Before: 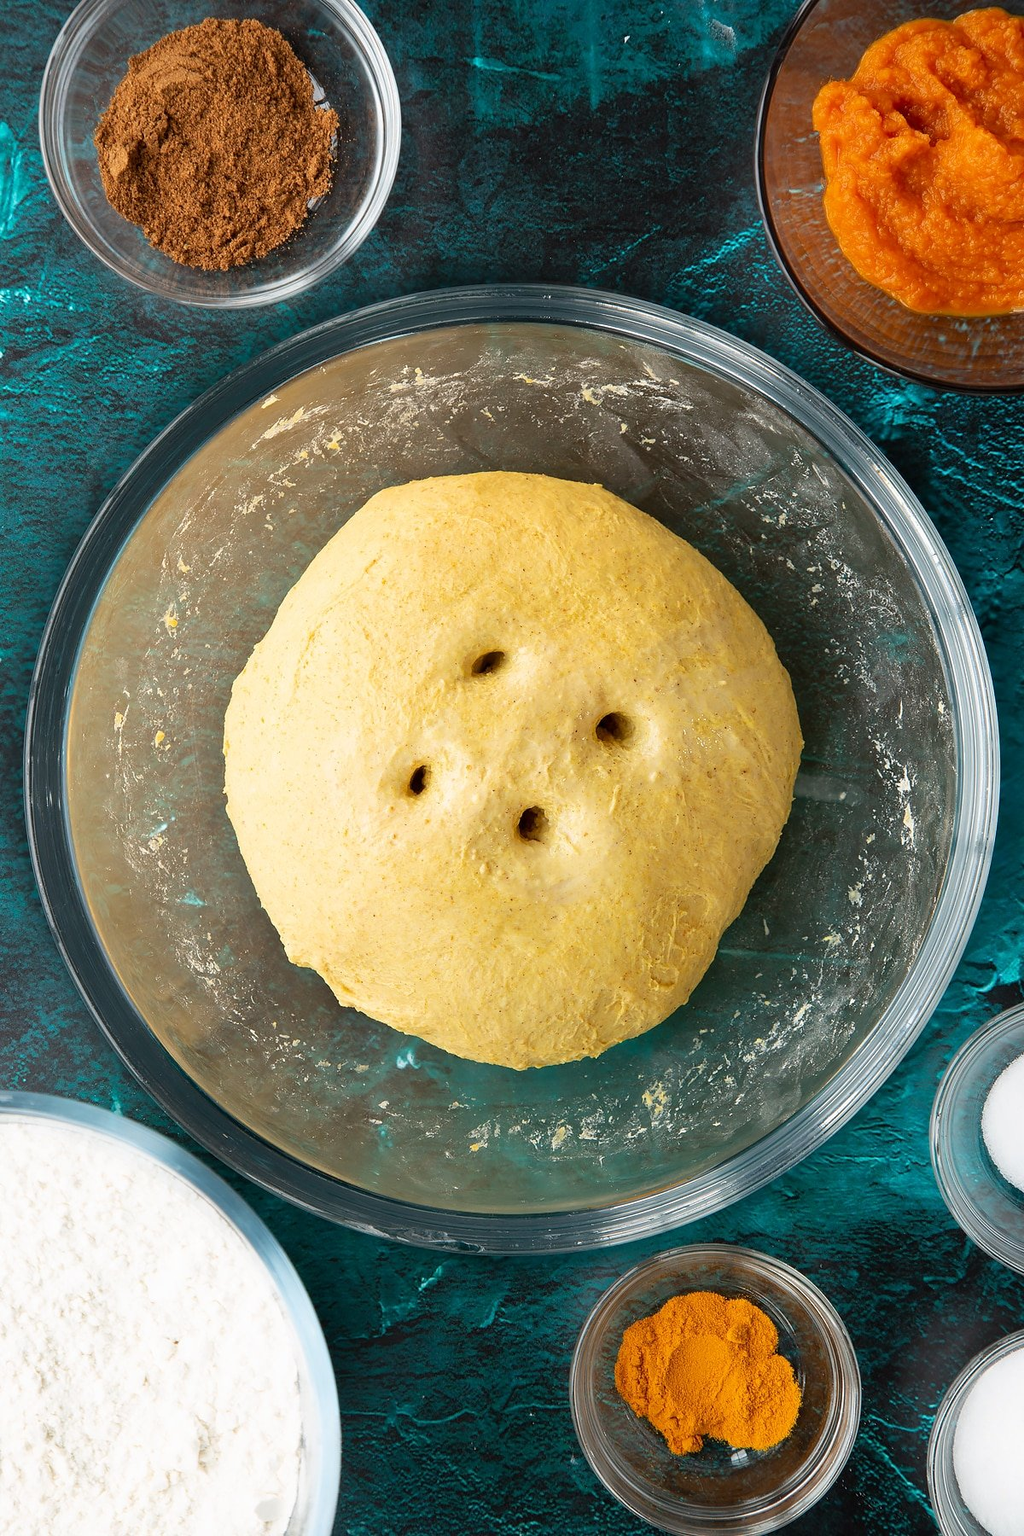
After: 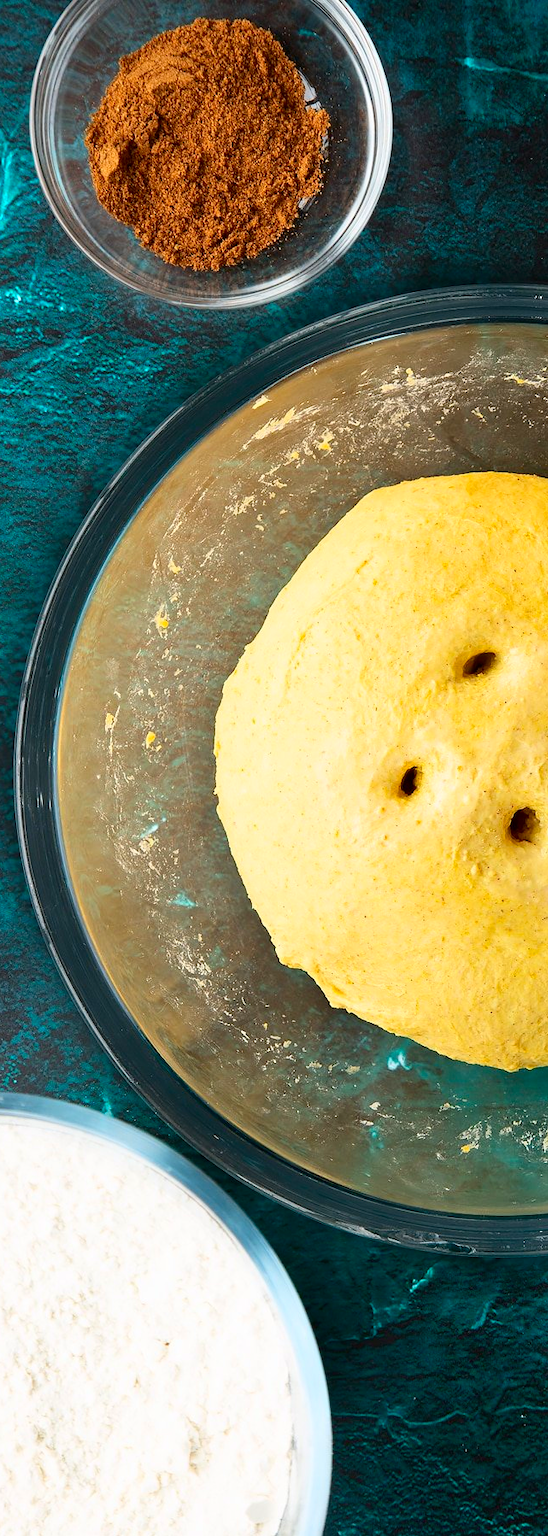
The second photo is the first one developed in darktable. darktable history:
crop: left 0.96%, right 45.458%, bottom 0.087%
contrast brightness saturation: contrast 0.162, saturation 0.334
